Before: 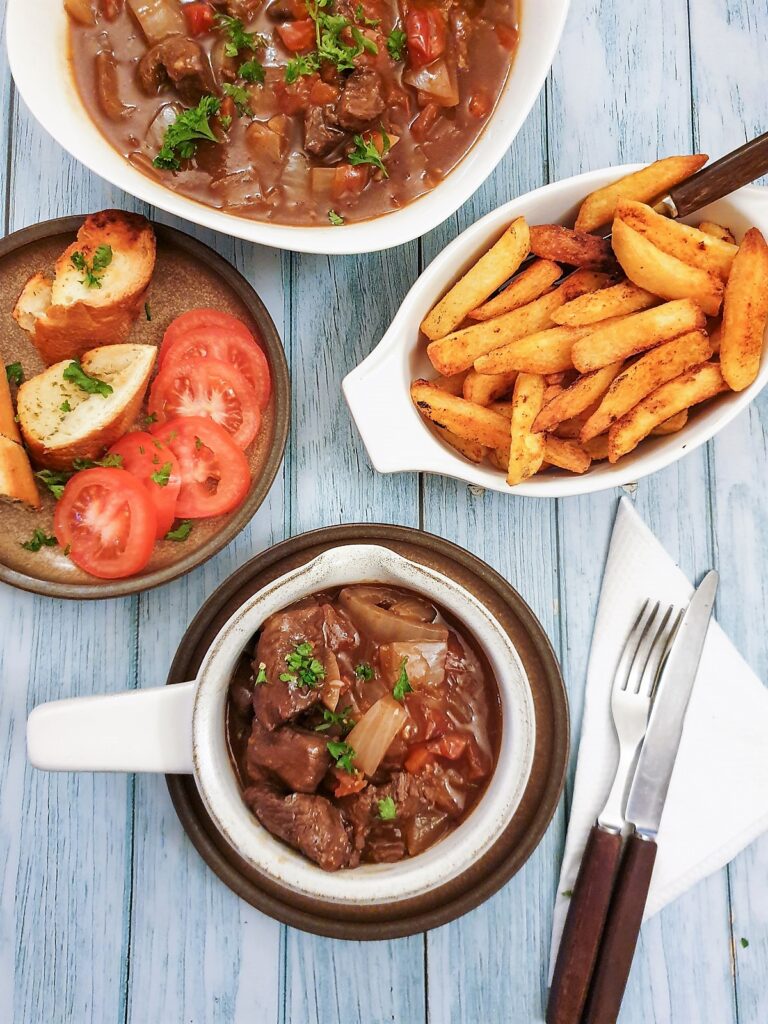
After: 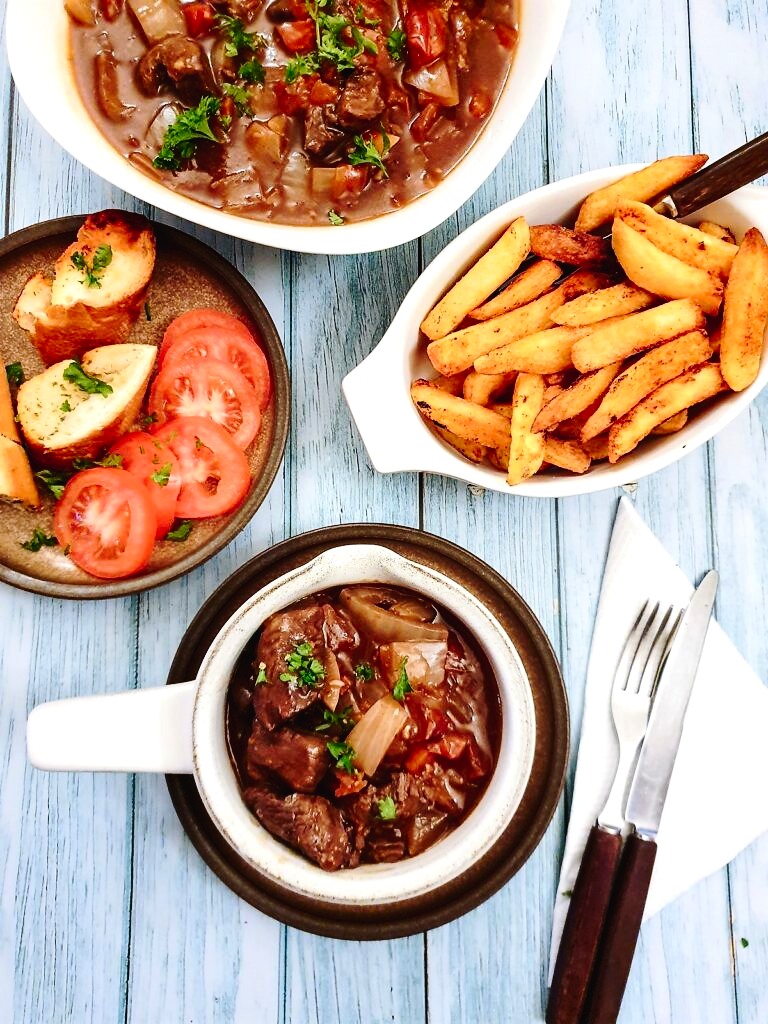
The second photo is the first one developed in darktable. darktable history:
tone equalizer: -8 EV -0.432 EV, -7 EV -0.371 EV, -6 EV -0.31 EV, -5 EV -0.236 EV, -3 EV 0.225 EV, -2 EV 0.359 EV, -1 EV 0.392 EV, +0 EV 0.407 EV
tone curve: curves: ch0 [(0, 0.021) (0.049, 0.044) (0.157, 0.131) (0.365, 0.359) (0.499, 0.517) (0.675, 0.667) (0.856, 0.83) (1, 0.969)]; ch1 [(0, 0) (0.302, 0.309) (0.433, 0.443) (0.472, 0.47) (0.502, 0.503) (0.527, 0.516) (0.564, 0.557) (0.614, 0.645) (0.677, 0.722) (0.859, 0.889) (1, 1)]; ch2 [(0, 0) (0.33, 0.301) (0.447, 0.44) (0.487, 0.496) (0.502, 0.501) (0.535, 0.537) (0.565, 0.558) (0.608, 0.624) (1, 1)], preserve colors none
contrast brightness saturation: contrast 0.204, brightness -0.107, saturation 0.098
